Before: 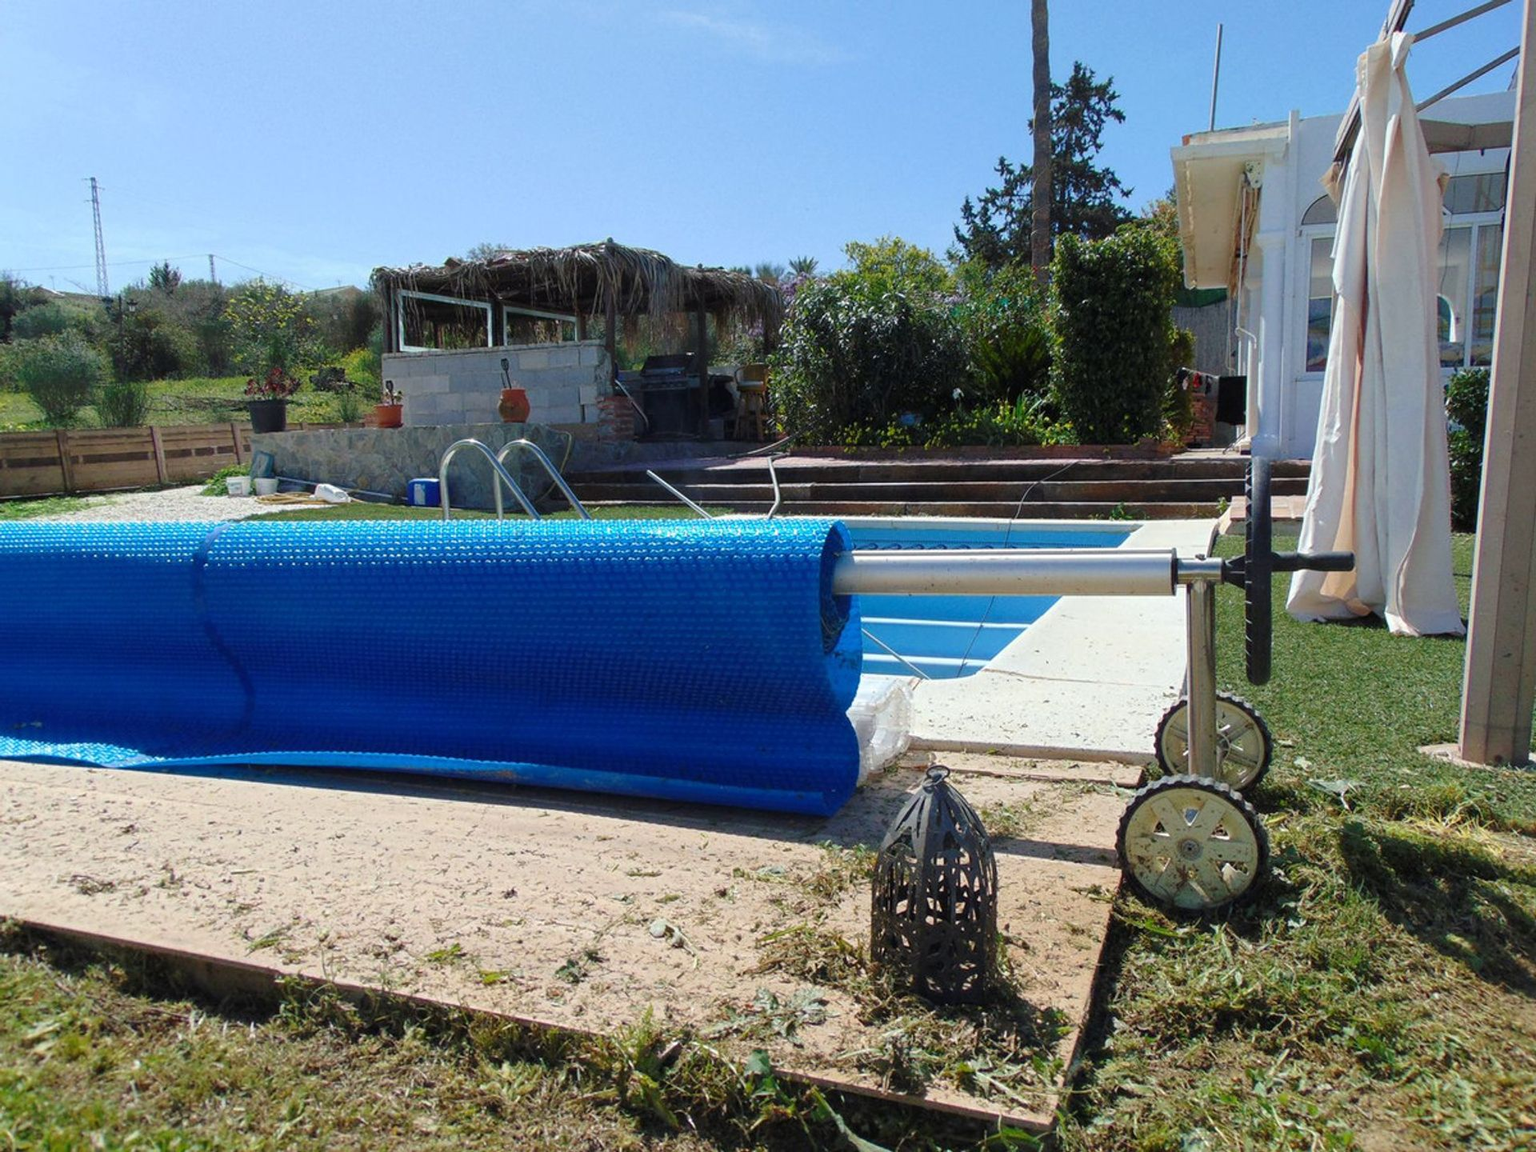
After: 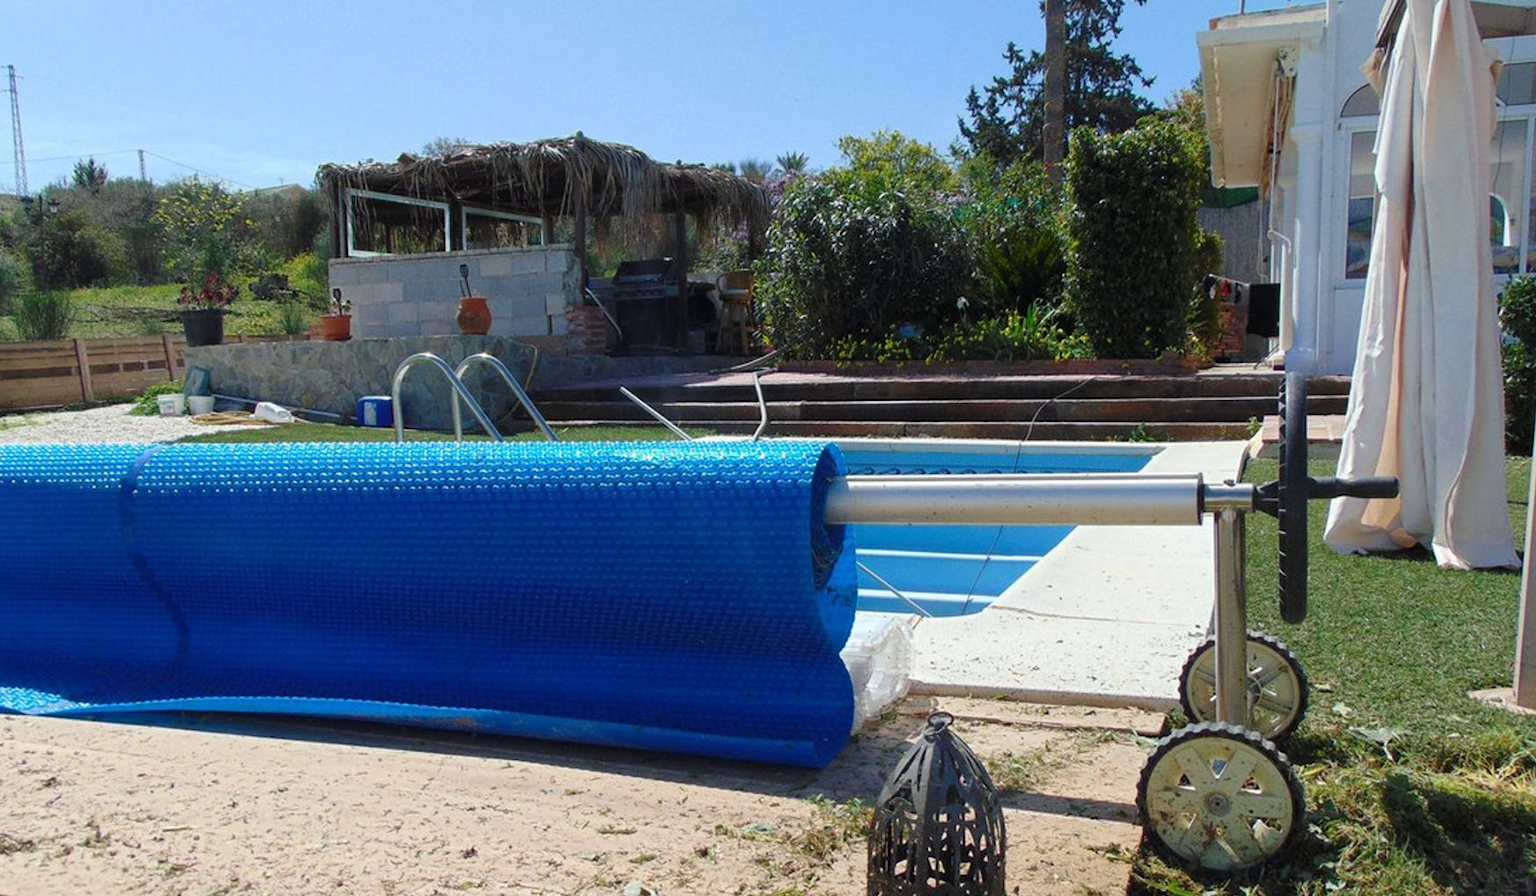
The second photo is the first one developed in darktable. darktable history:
crop: left 5.467%, top 10.305%, right 3.606%, bottom 18.918%
